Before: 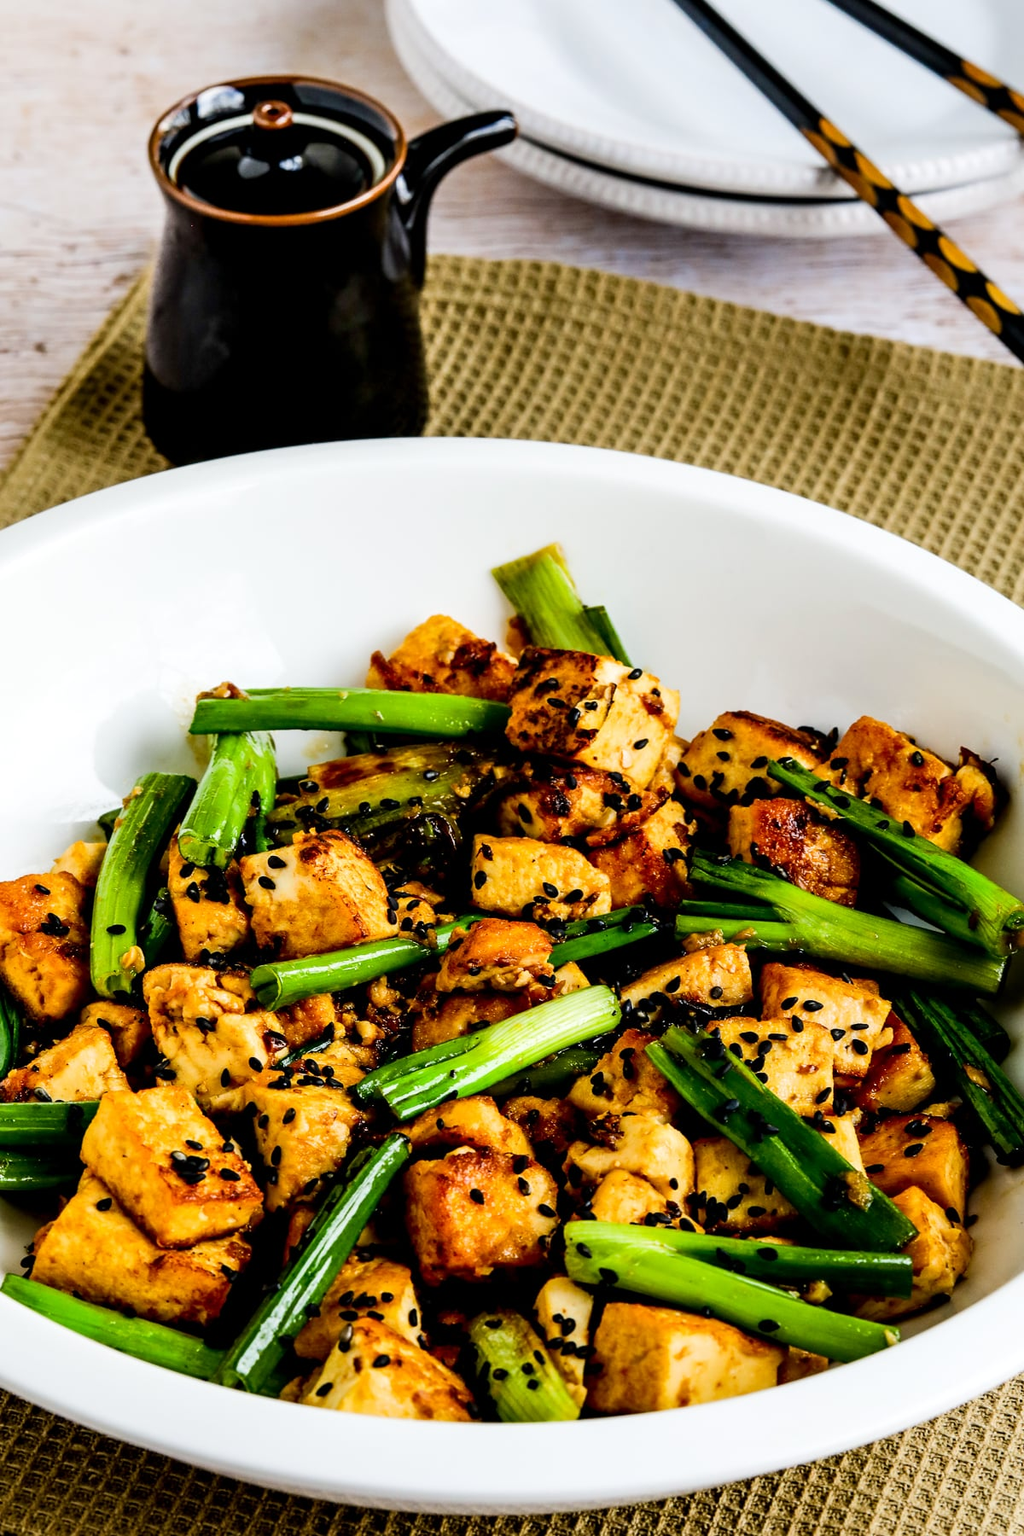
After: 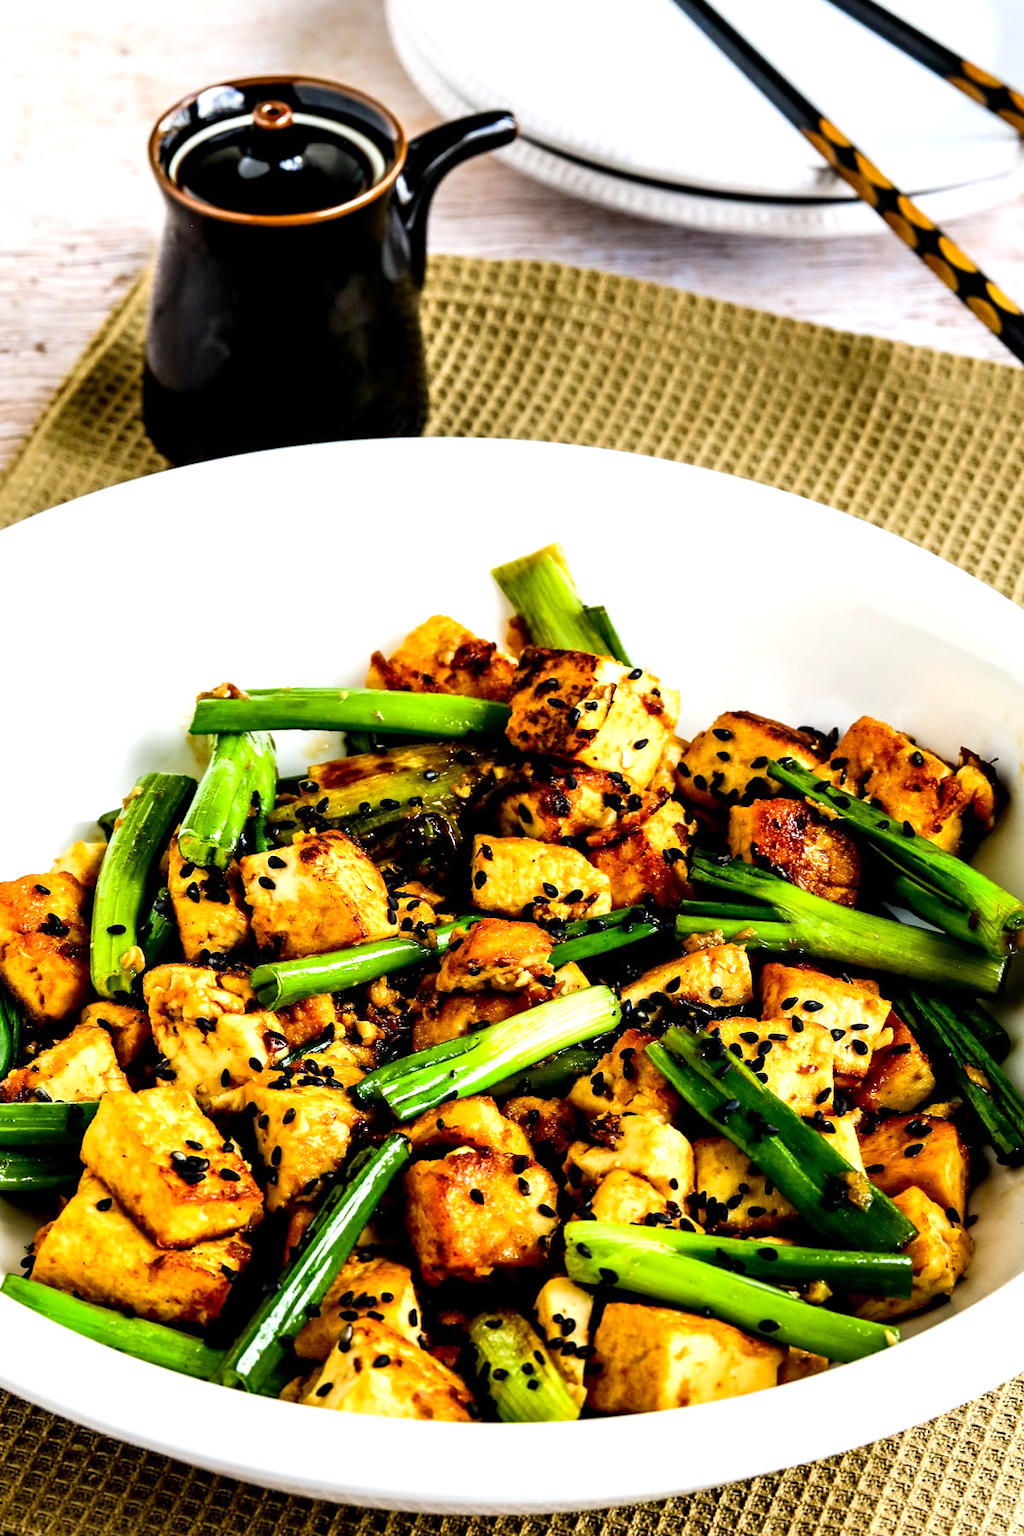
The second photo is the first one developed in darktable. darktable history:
tone equalizer: on, module defaults
exposure: exposure 0.556 EV, compensate highlight preservation false
